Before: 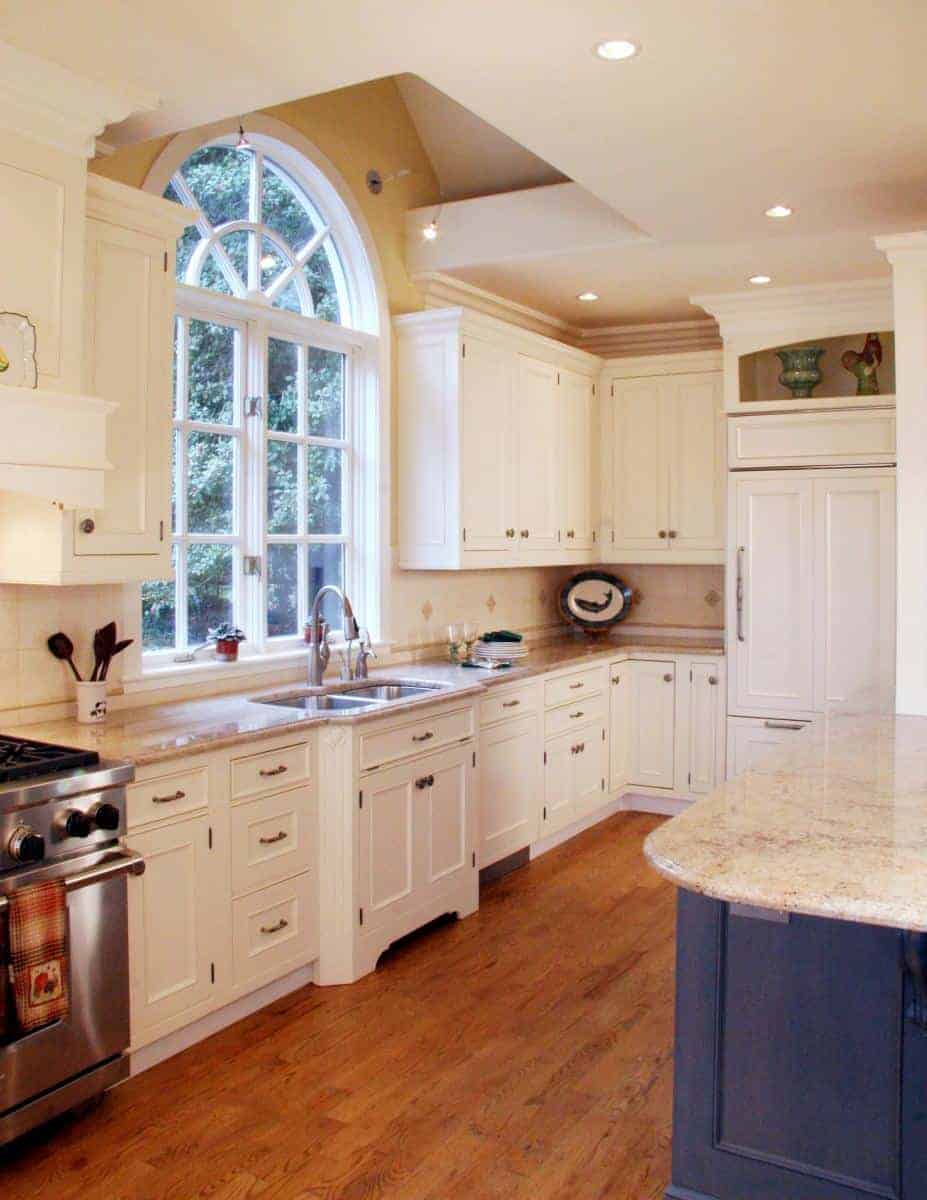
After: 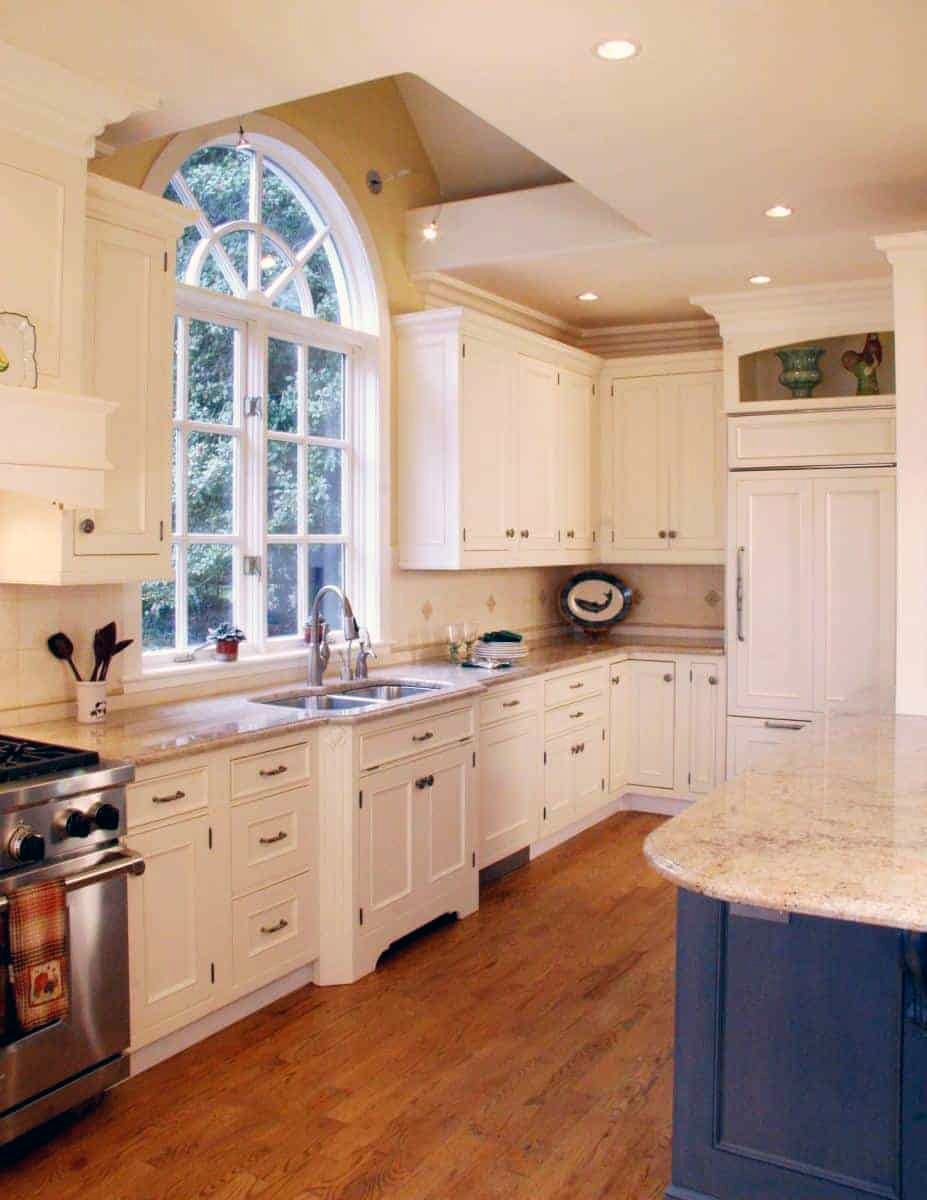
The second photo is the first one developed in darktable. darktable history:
color correction: highlights a* 5.37, highlights b* 5.28, shadows a* -4.78, shadows b* -4.98
